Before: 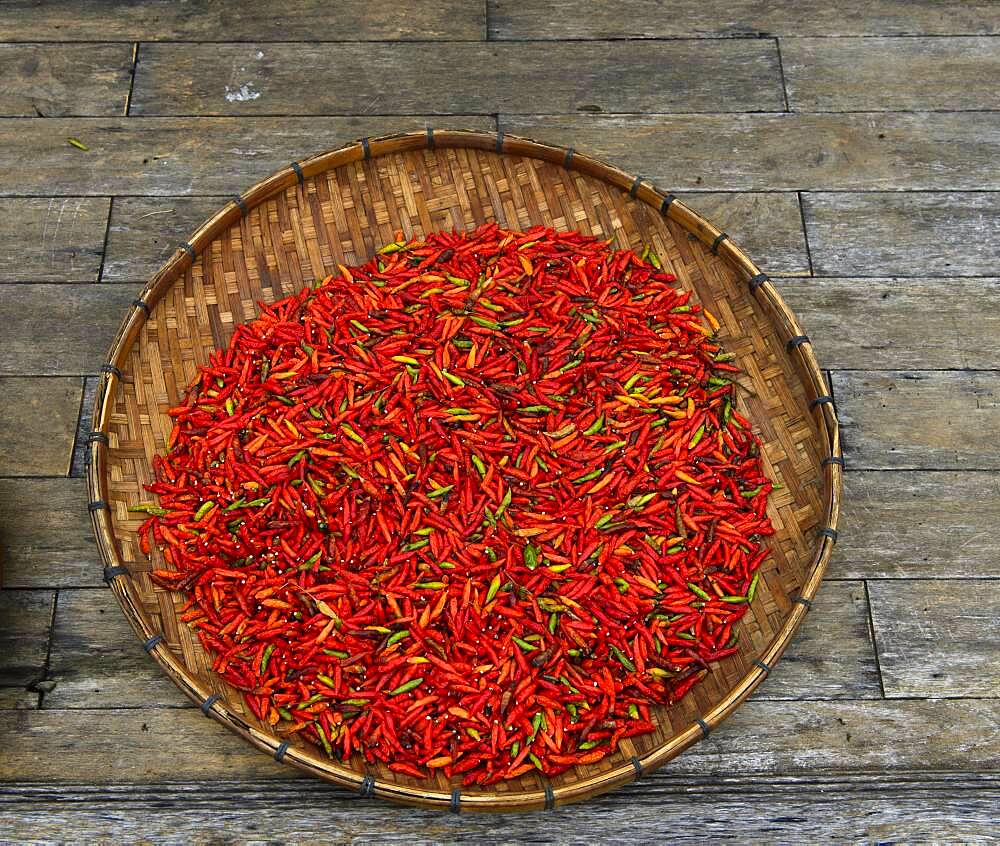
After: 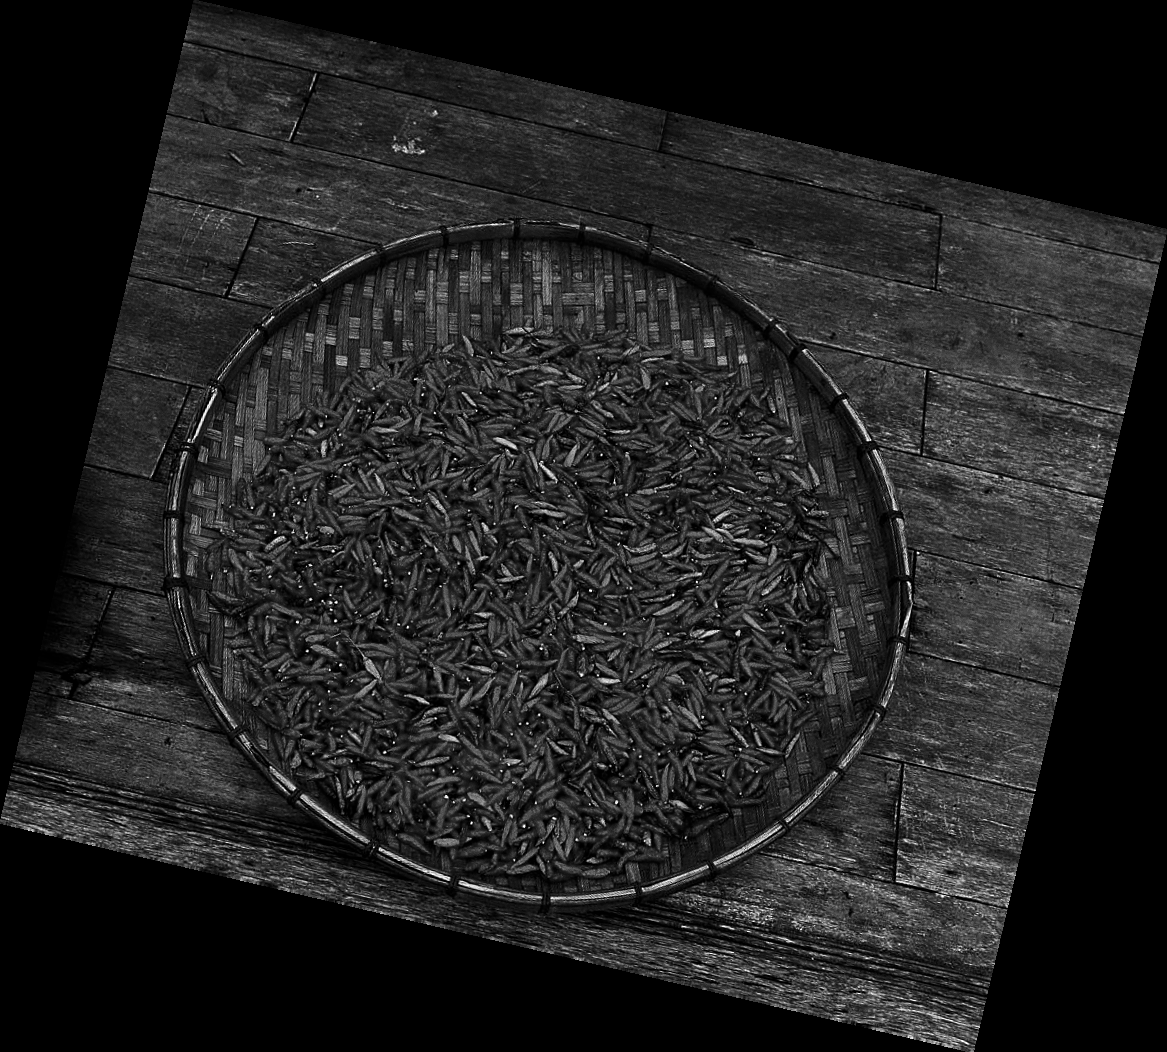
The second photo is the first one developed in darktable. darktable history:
rotate and perspective: rotation 13.27°, automatic cropping off
monochrome: a 26.22, b 42.67, size 0.8
contrast brightness saturation: contrast -0.03, brightness -0.59, saturation -1
grain: coarseness 0.47 ISO
sharpen: amount 0.2
